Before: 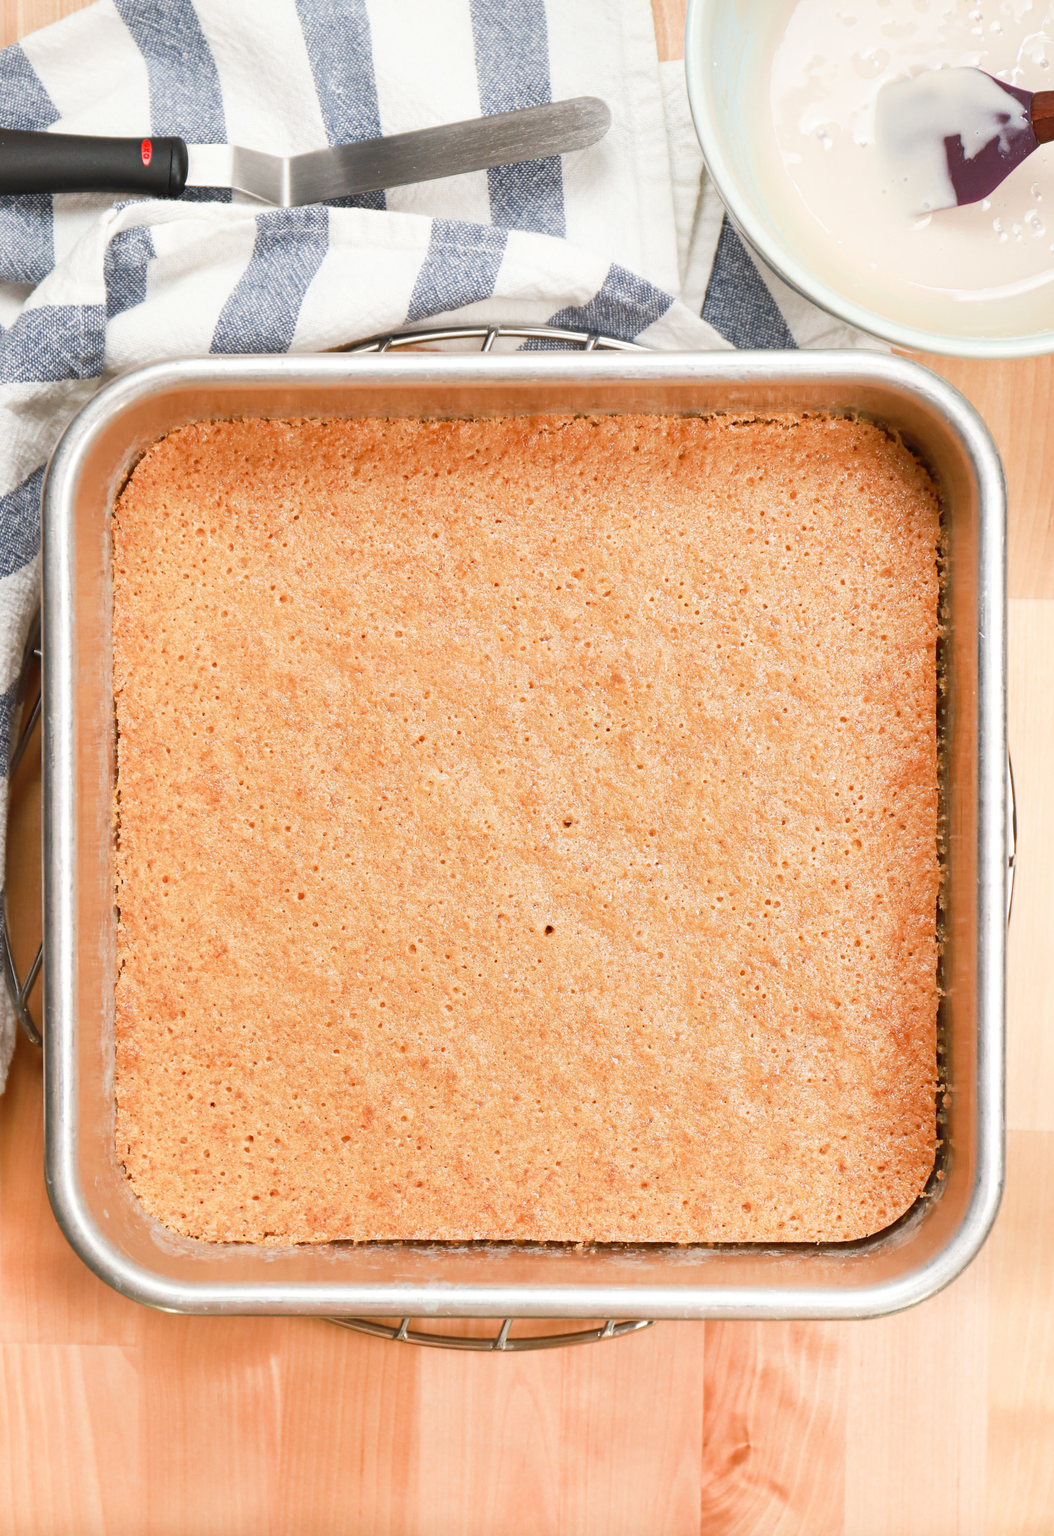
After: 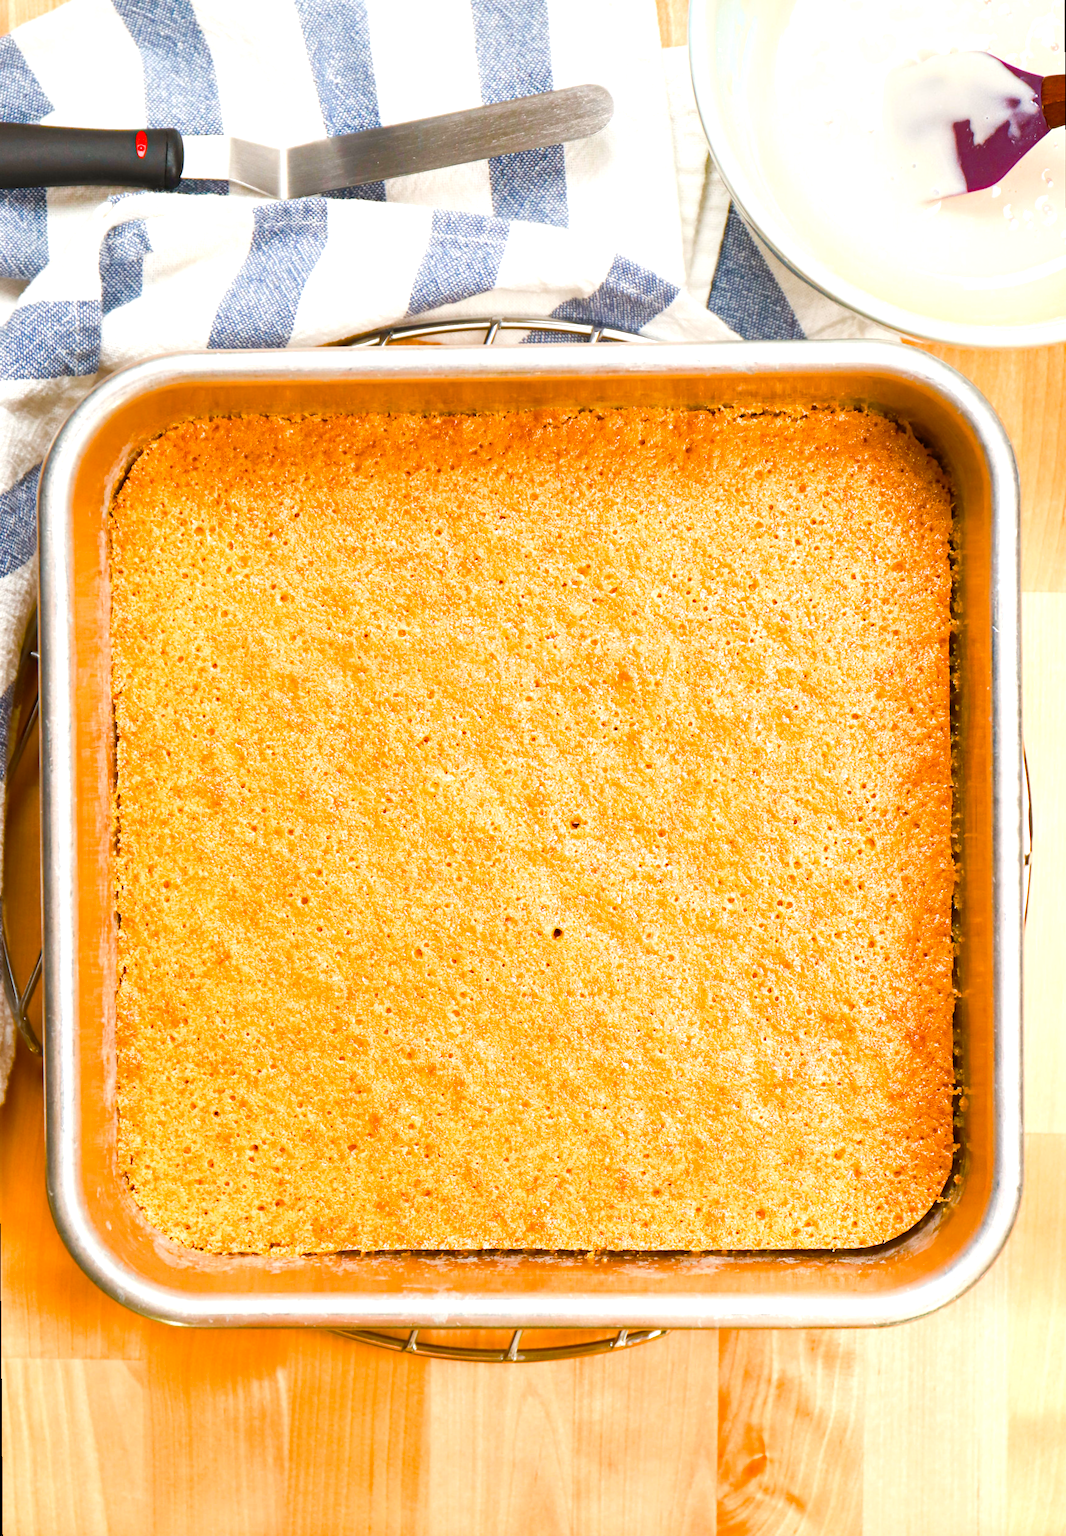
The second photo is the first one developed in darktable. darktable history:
rotate and perspective: rotation -0.45°, automatic cropping original format, crop left 0.008, crop right 0.992, crop top 0.012, crop bottom 0.988
color balance rgb: linear chroma grading › shadows 10%, linear chroma grading › highlights 10%, linear chroma grading › global chroma 15%, linear chroma grading › mid-tones 15%, perceptual saturation grading › global saturation 40%, perceptual saturation grading › highlights -25%, perceptual saturation grading › mid-tones 35%, perceptual saturation grading › shadows 35%, perceptual brilliance grading › global brilliance 11.29%, global vibrance 11.29%
